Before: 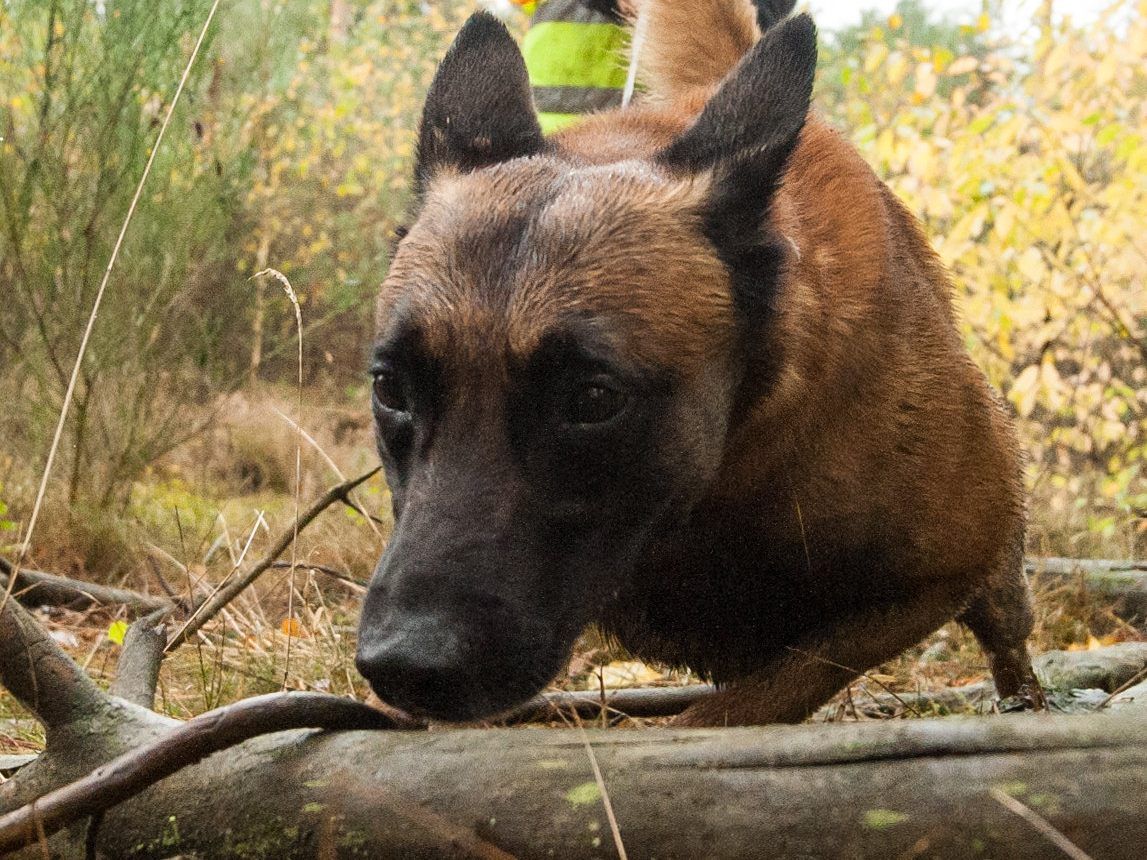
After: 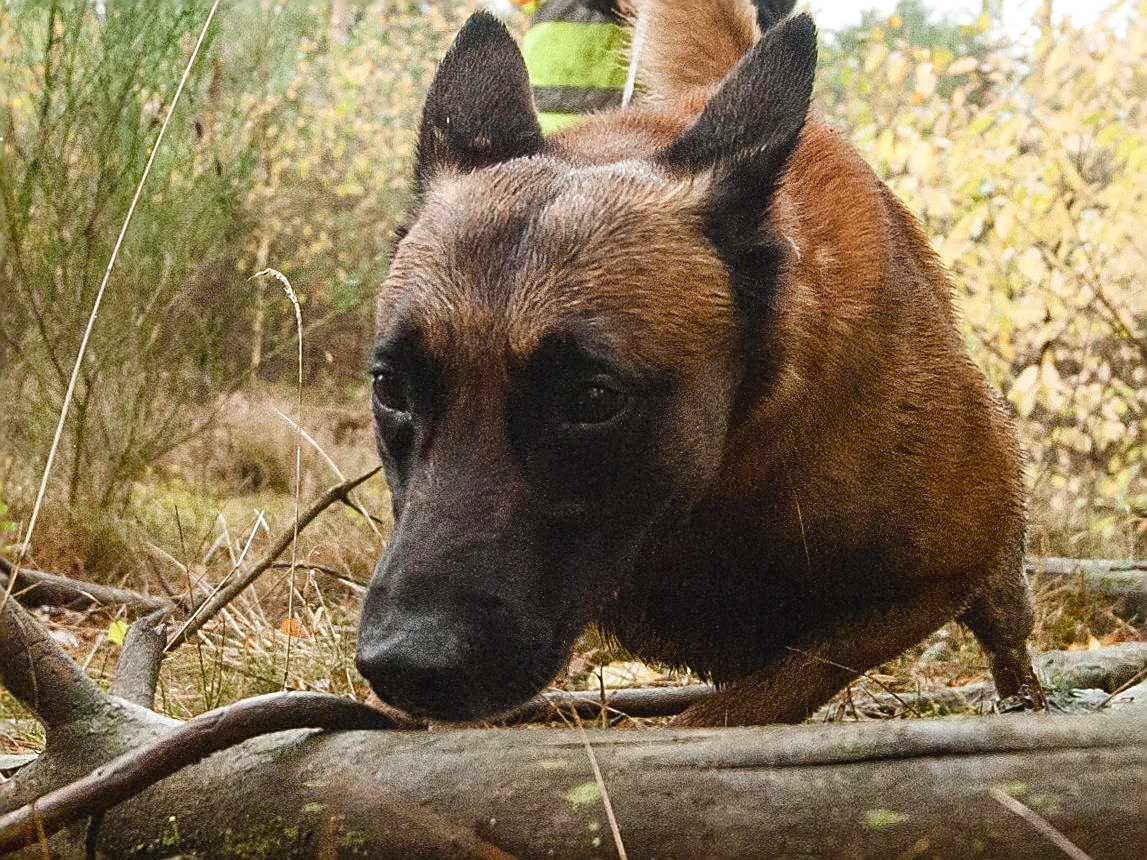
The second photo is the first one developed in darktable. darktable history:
sharpen: on, module defaults
color balance rgb: global offset › luminance 0.497%, global offset › hue 56.36°, perceptual saturation grading › global saturation 20%, perceptual saturation grading › highlights -49.167%, perceptual saturation grading › shadows 26.22%, global vibrance 9.633%
local contrast: highlights 100%, shadows 99%, detail 119%, midtone range 0.2
